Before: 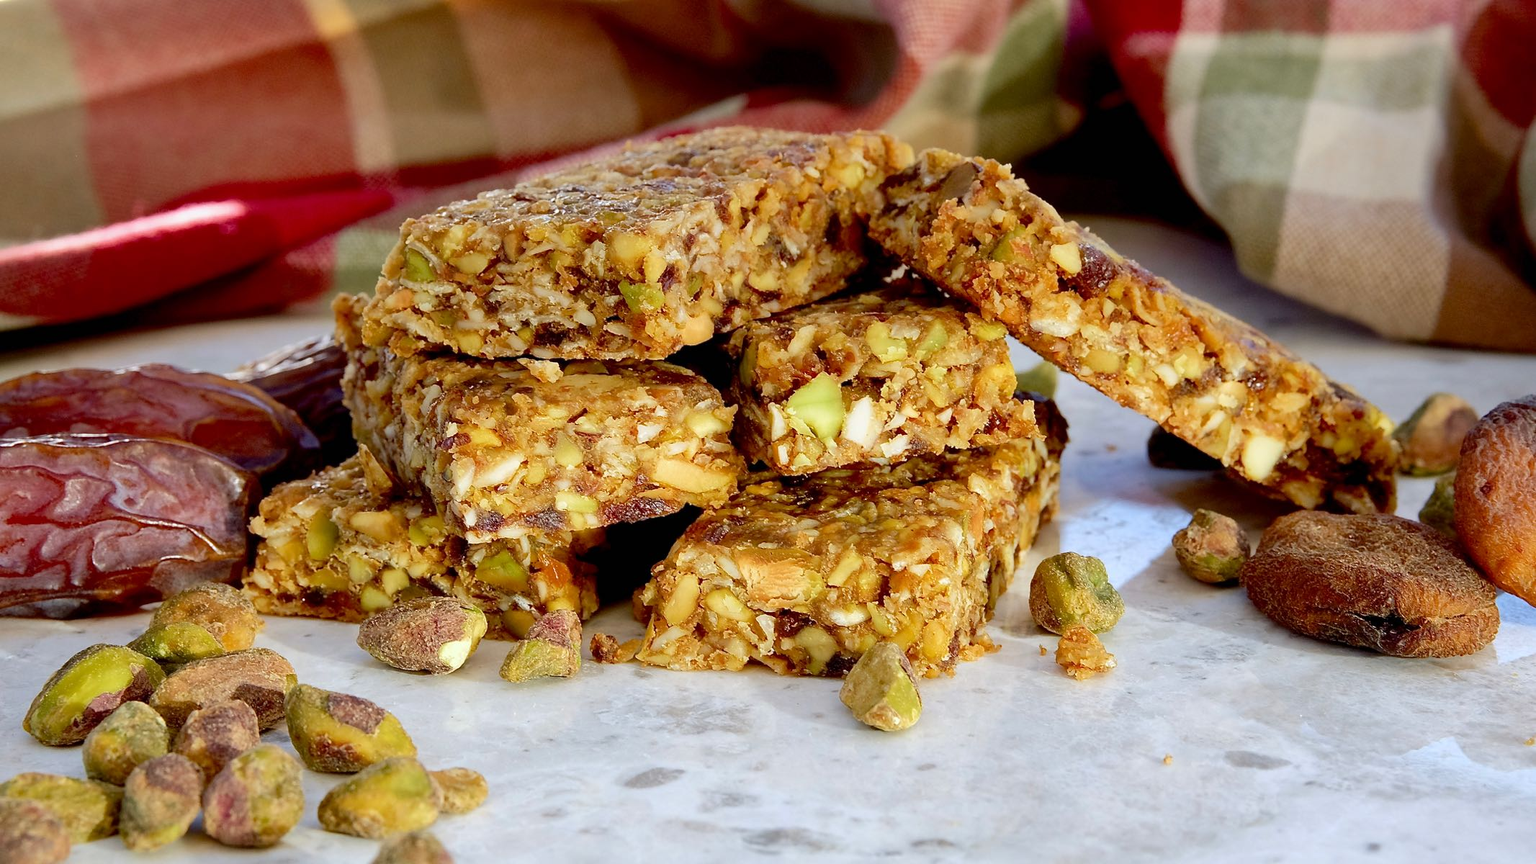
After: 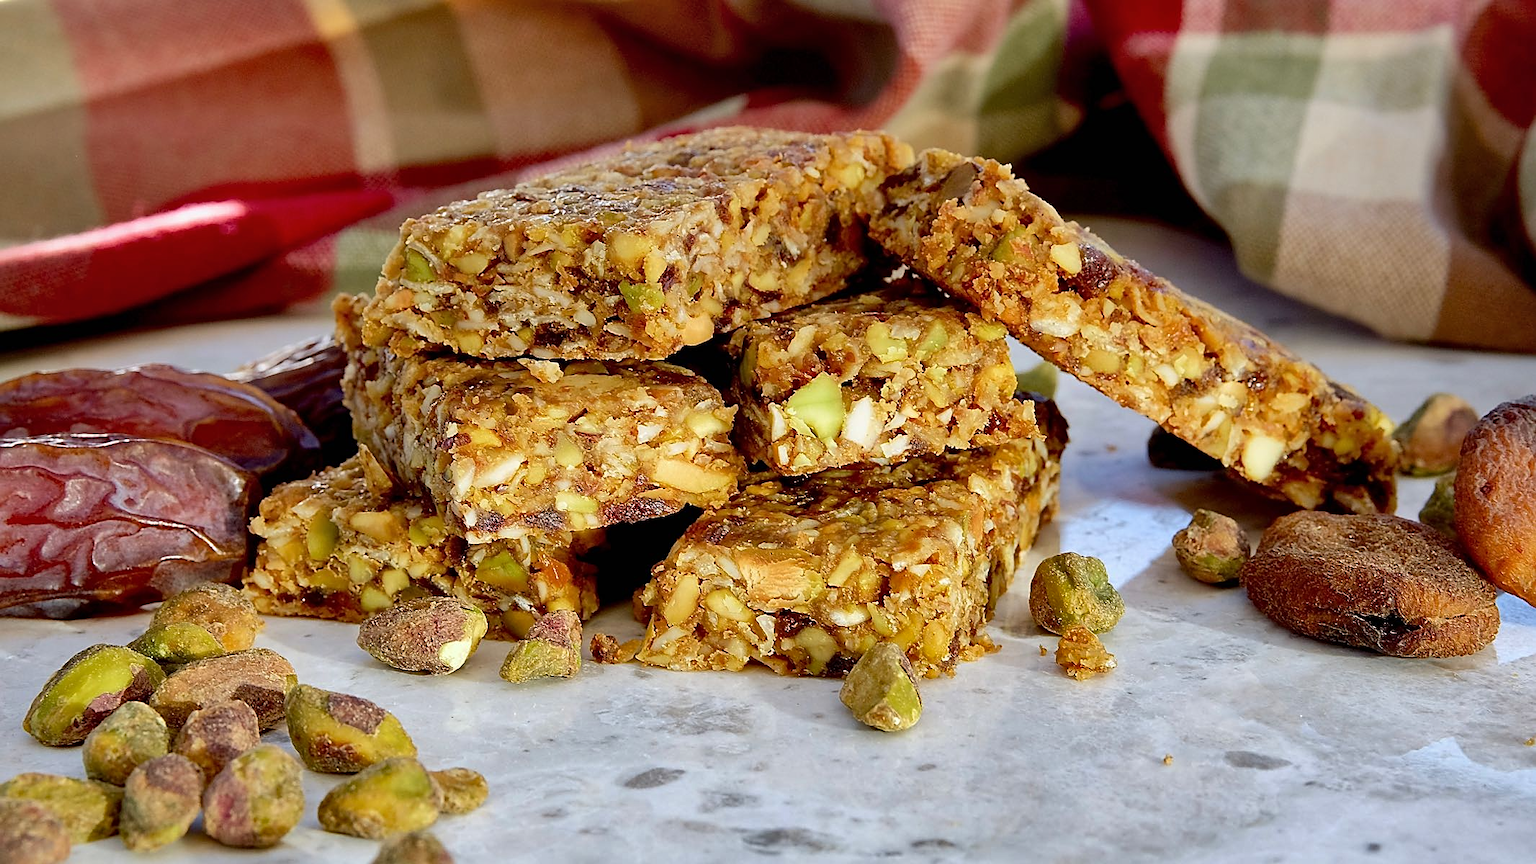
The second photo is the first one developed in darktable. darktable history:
sharpen: on, module defaults
shadows and highlights: shadows 40, highlights -54, highlights color adjustment 46%, low approximation 0.01, soften with gaussian
